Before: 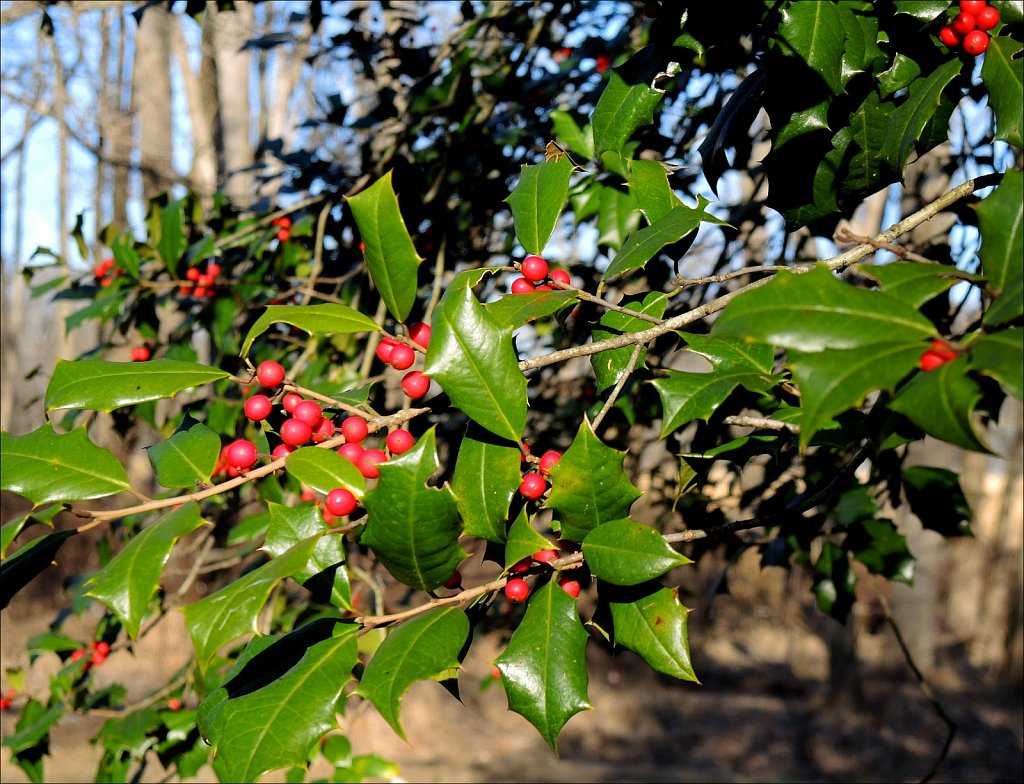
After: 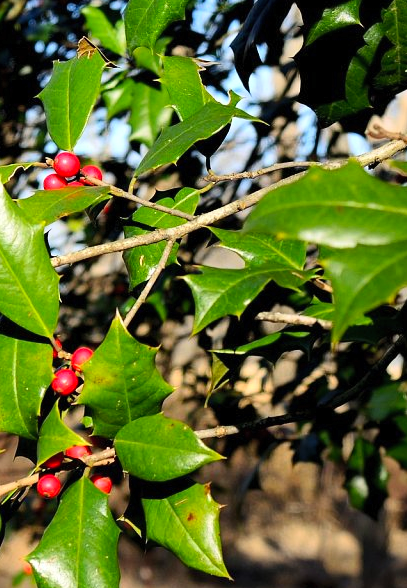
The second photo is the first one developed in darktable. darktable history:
contrast brightness saturation: contrast 0.2, brightness 0.16, saturation 0.22
crop: left 45.721%, top 13.393%, right 14.118%, bottom 10.01%
